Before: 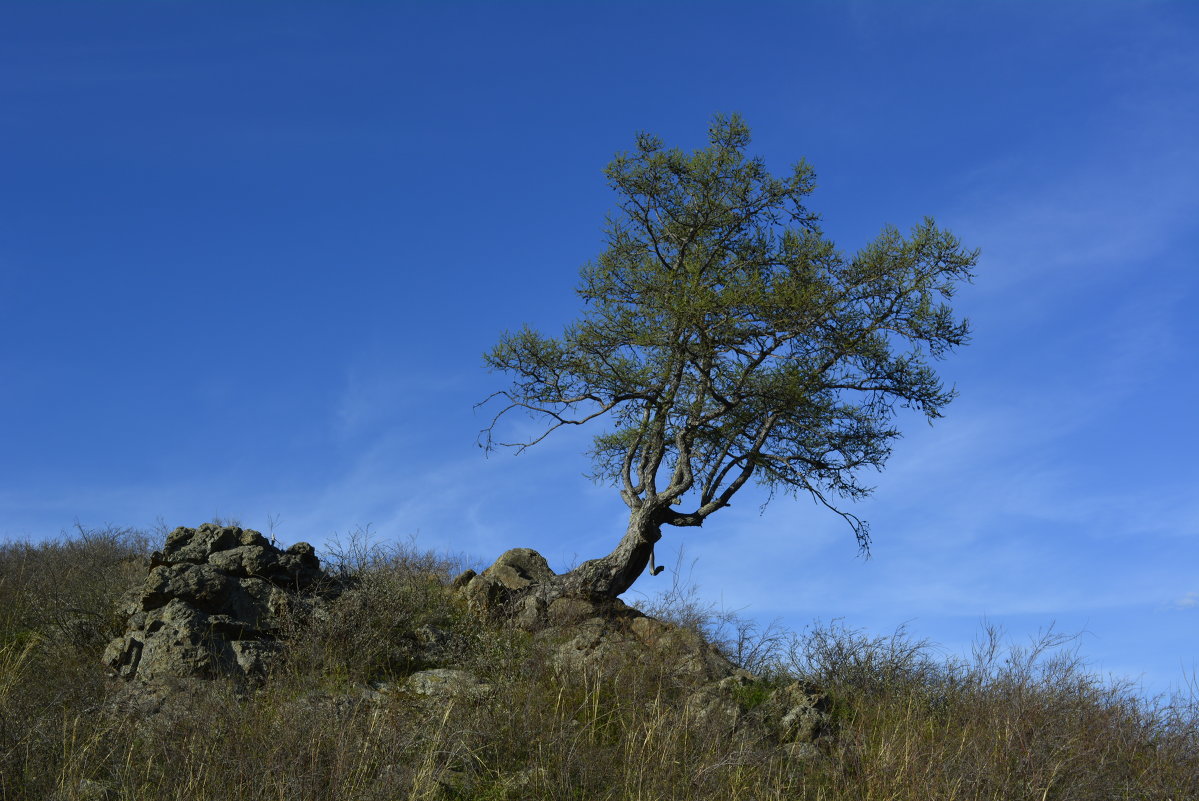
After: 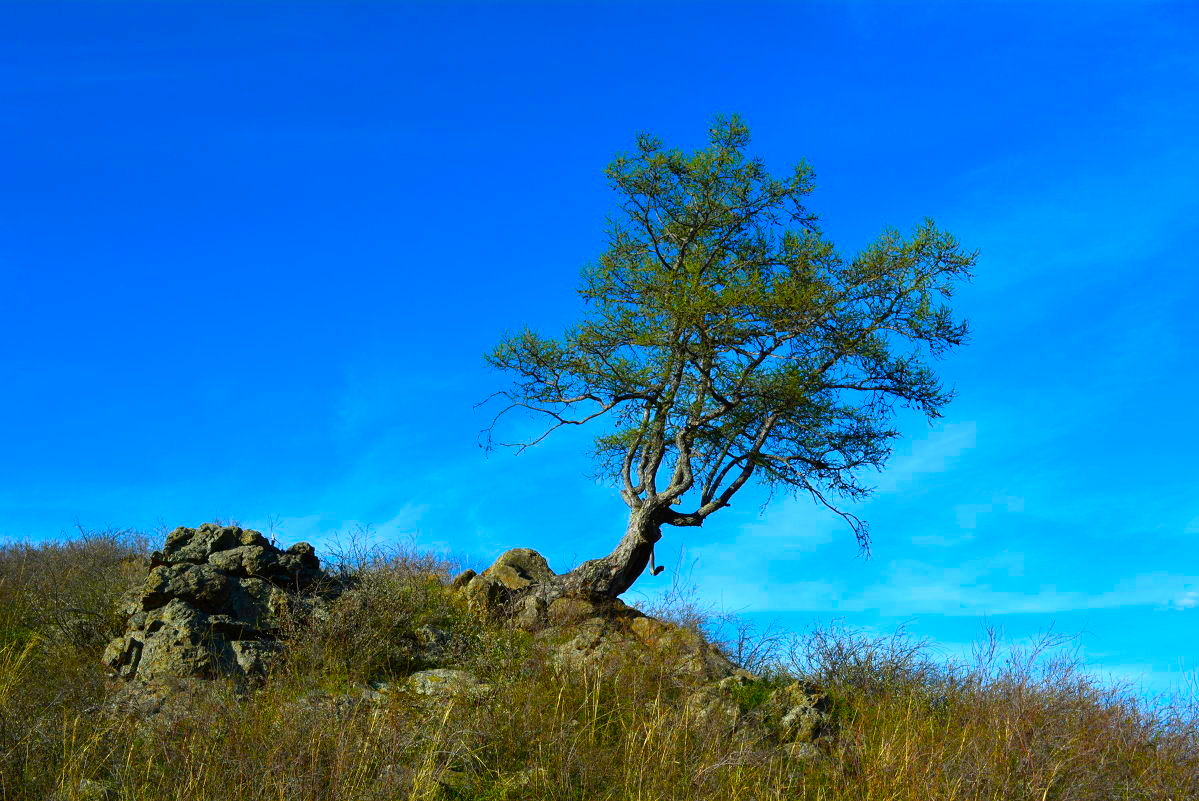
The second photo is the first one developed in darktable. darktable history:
color balance rgb: linear chroma grading › shadows 19.634%, linear chroma grading › highlights 2.871%, linear chroma grading › mid-tones 10.276%, perceptual saturation grading › global saturation 25.584%, global vibrance 20%
exposure: black level correction 0, exposure 0.692 EV, compensate exposure bias true, compensate highlight preservation false
